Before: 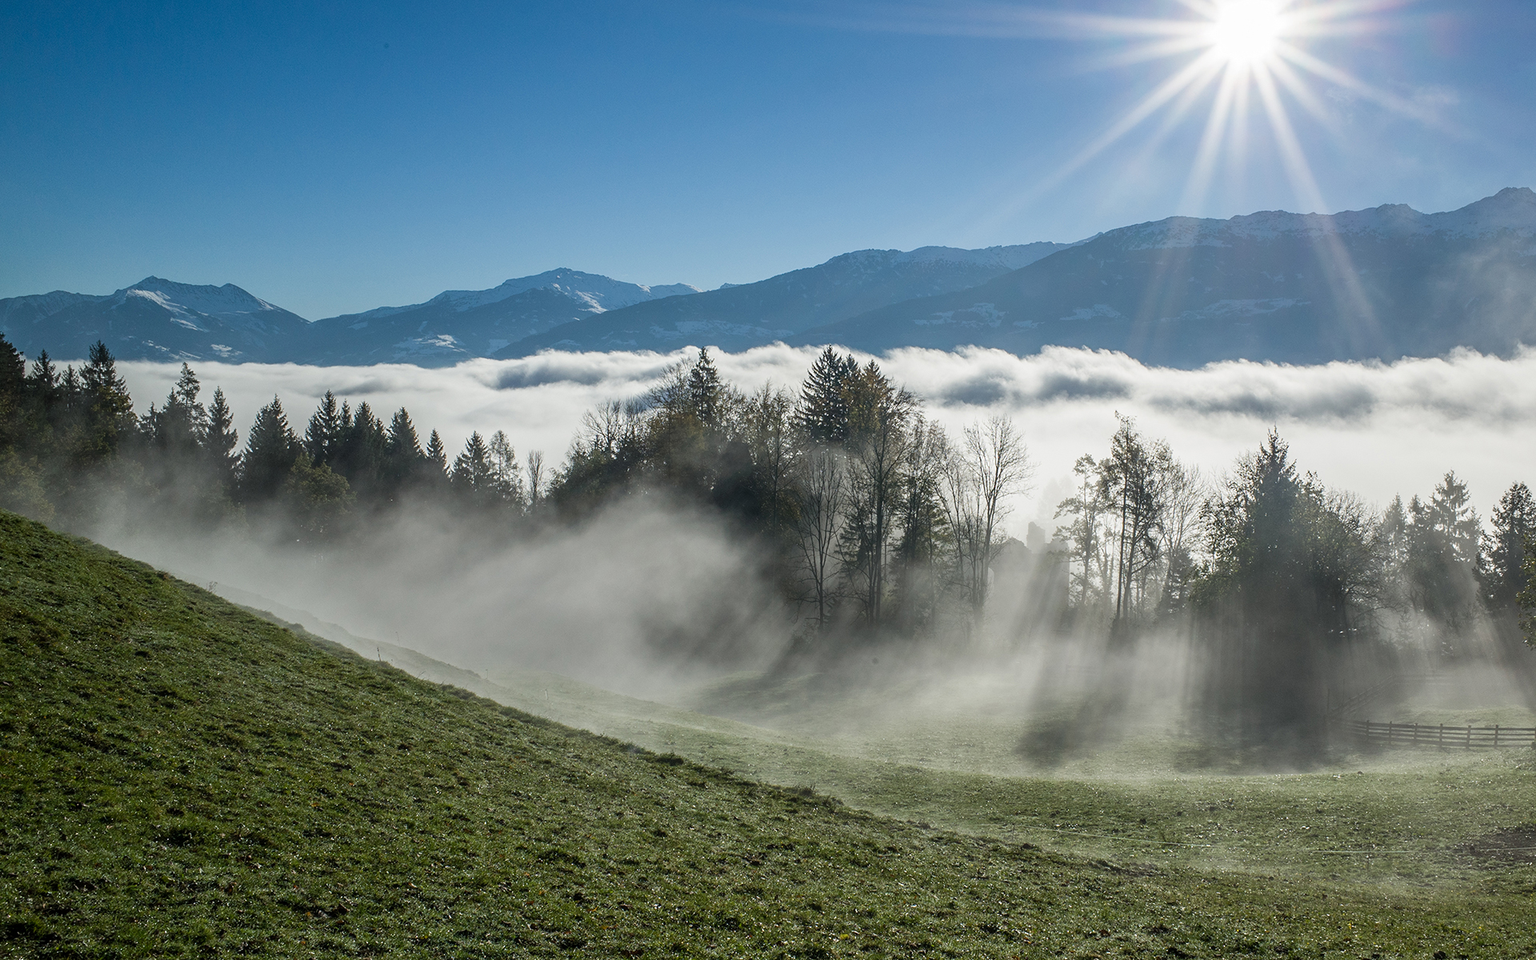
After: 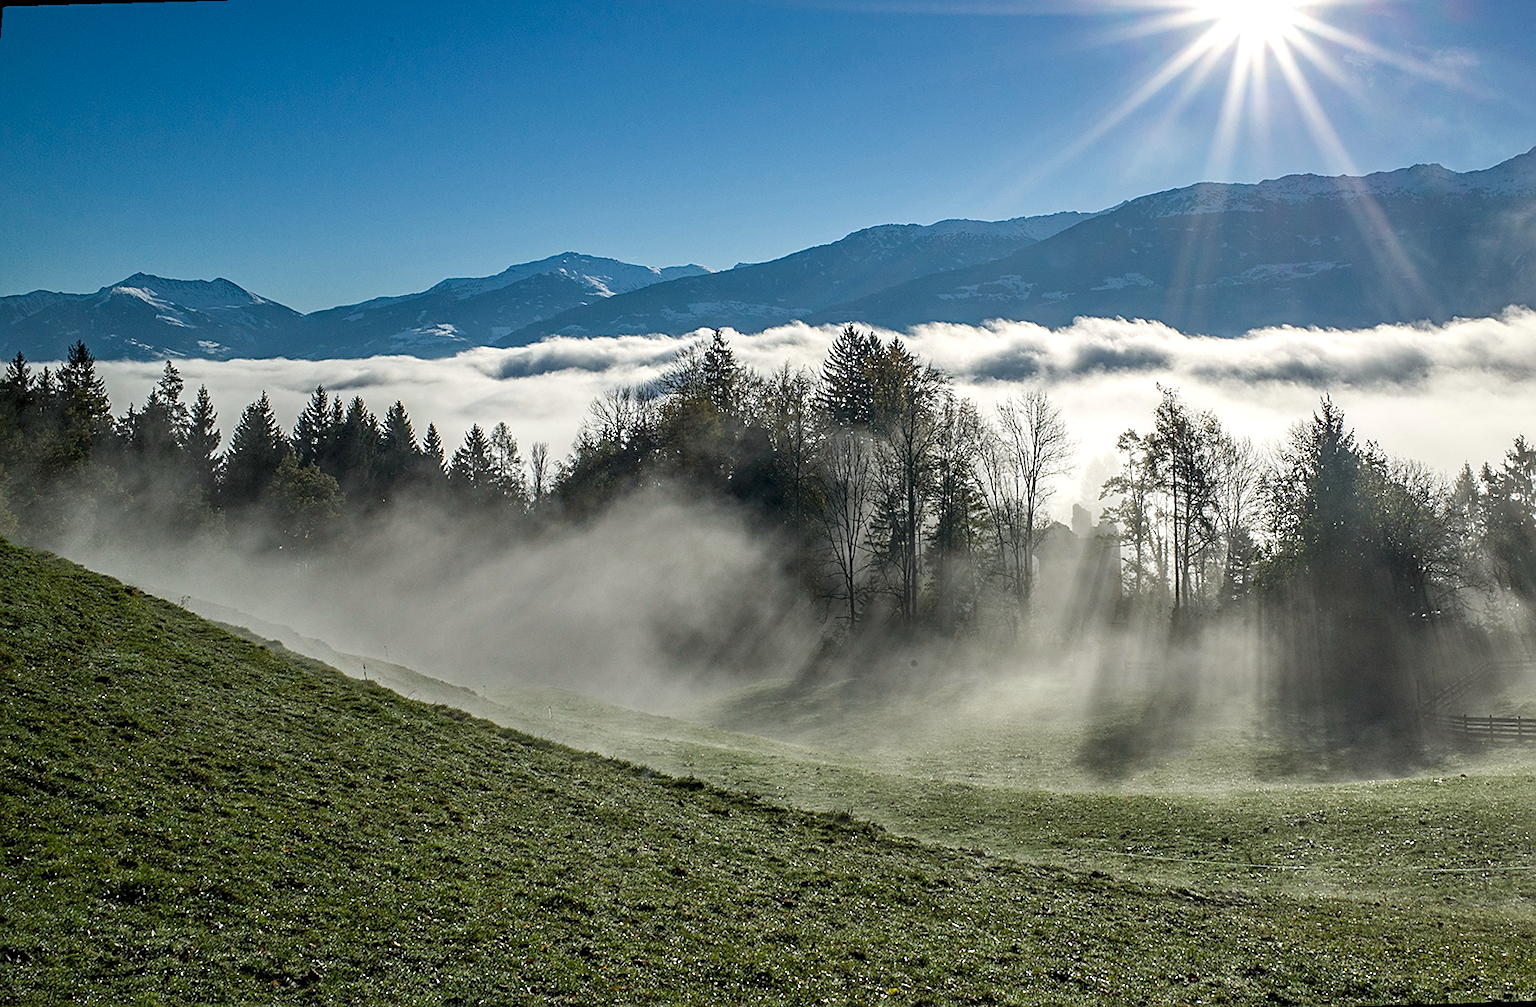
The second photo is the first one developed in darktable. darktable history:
rotate and perspective: rotation -1.68°, lens shift (vertical) -0.146, crop left 0.049, crop right 0.912, crop top 0.032, crop bottom 0.96
haze removal: strength 0.29, distance 0.25, compatibility mode true, adaptive false
contrast equalizer: octaves 7, y [[0.6 ×6], [0.55 ×6], [0 ×6], [0 ×6], [0 ×6]], mix 0.3
sharpen: on, module defaults
